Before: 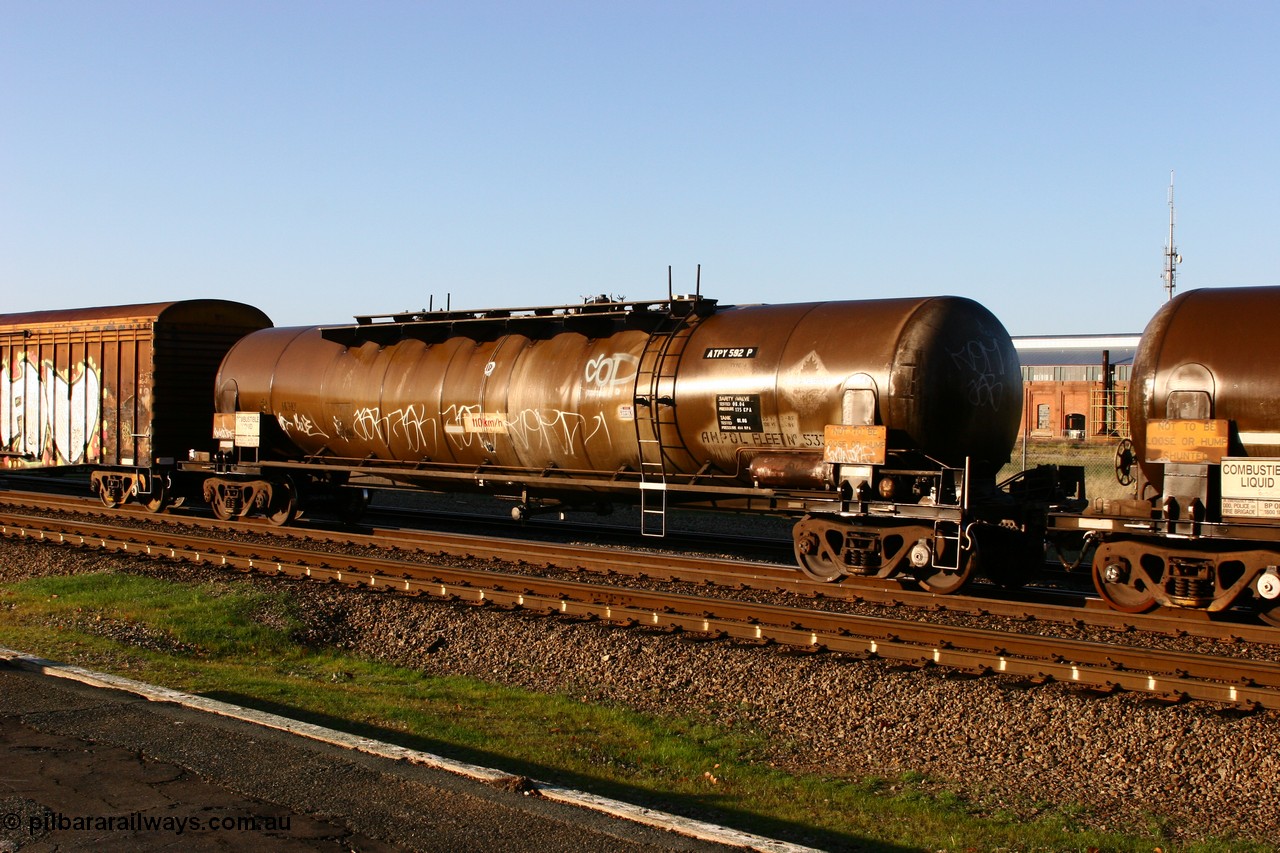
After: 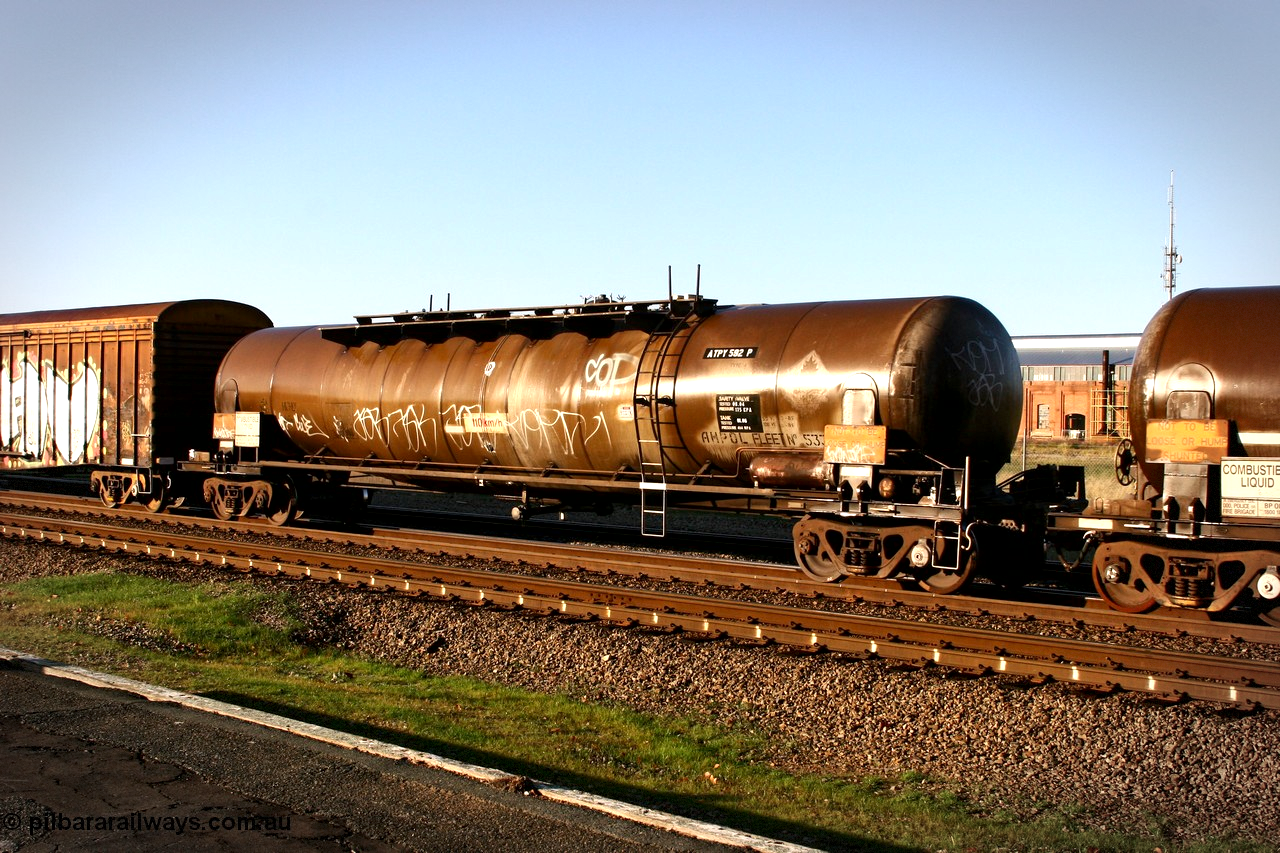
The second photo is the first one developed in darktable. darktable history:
exposure: black level correction 0.001, exposure 0.498 EV, compensate highlight preservation false
local contrast: mode bilateral grid, contrast 29, coarseness 26, midtone range 0.2
vignetting: brightness -0.417, saturation -0.306, center (0, 0.009), automatic ratio true, dithering 8-bit output
